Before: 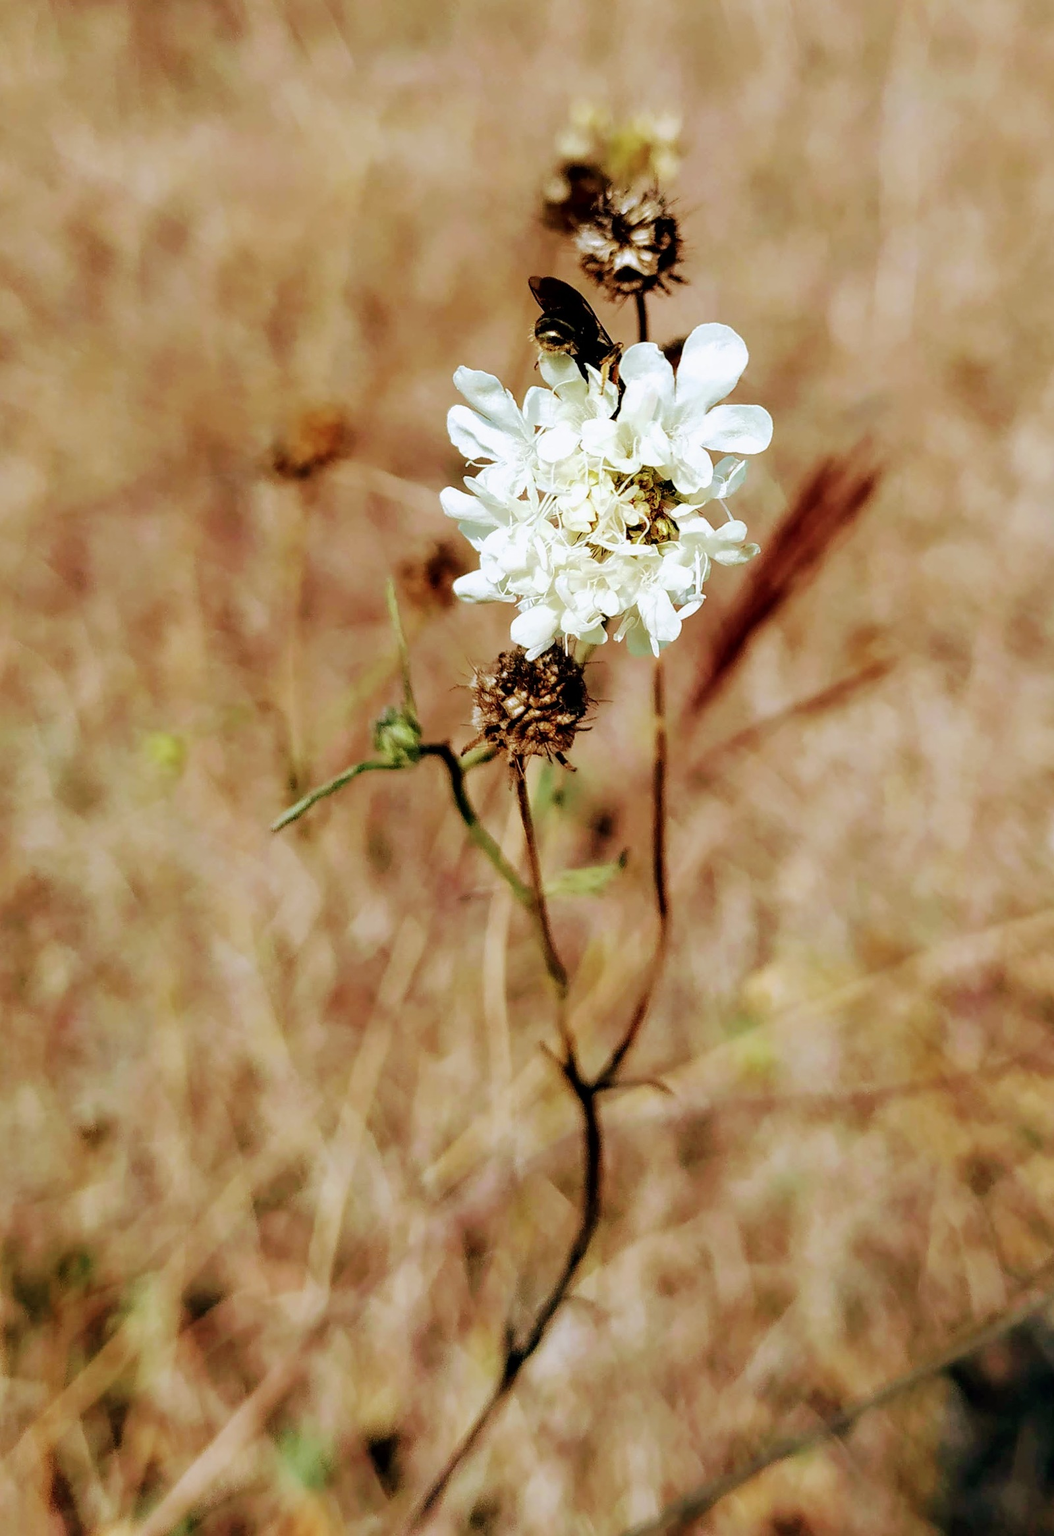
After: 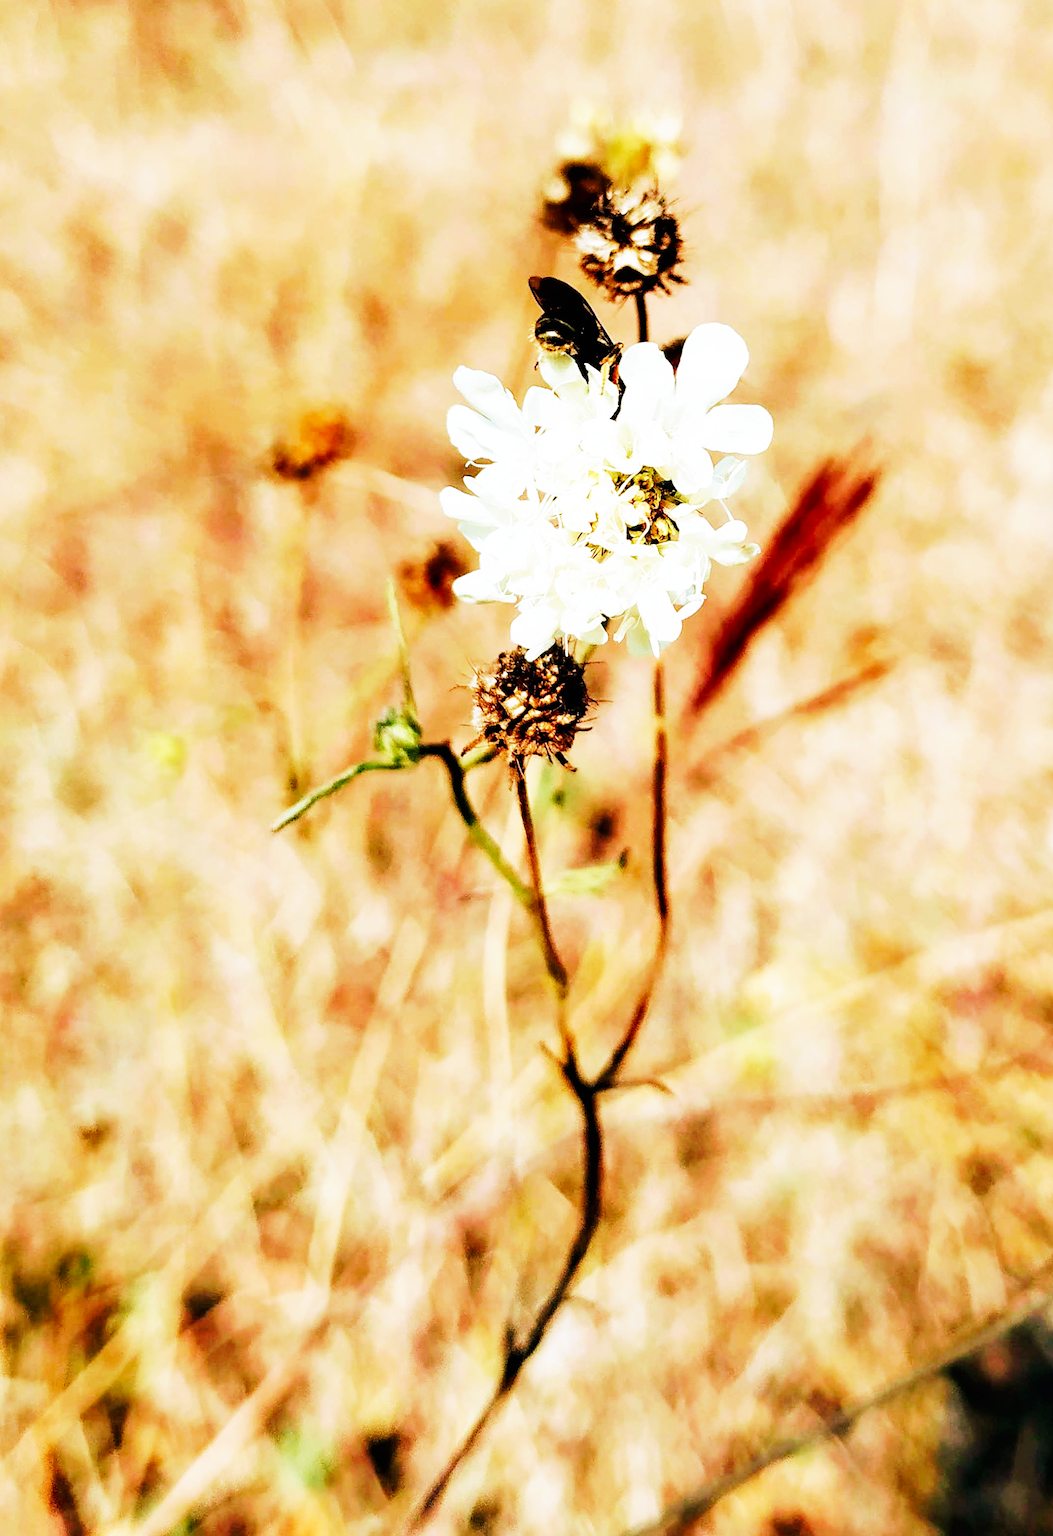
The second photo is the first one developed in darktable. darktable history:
base curve: curves: ch0 [(0, 0) (0.007, 0.004) (0.027, 0.03) (0.046, 0.07) (0.207, 0.54) (0.442, 0.872) (0.673, 0.972) (1, 1)], preserve colors none
exposure: exposure -0.004 EV, compensate highlight preservation false
